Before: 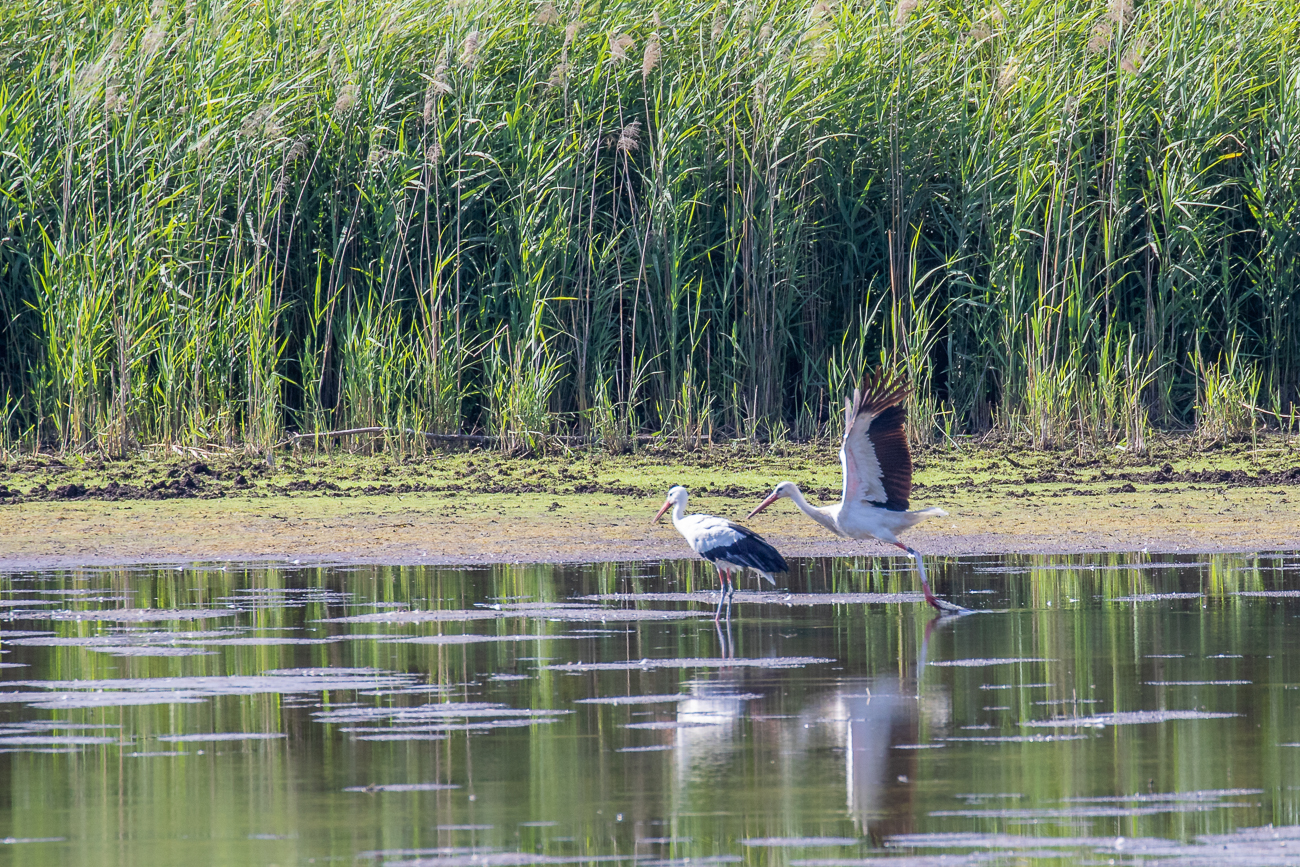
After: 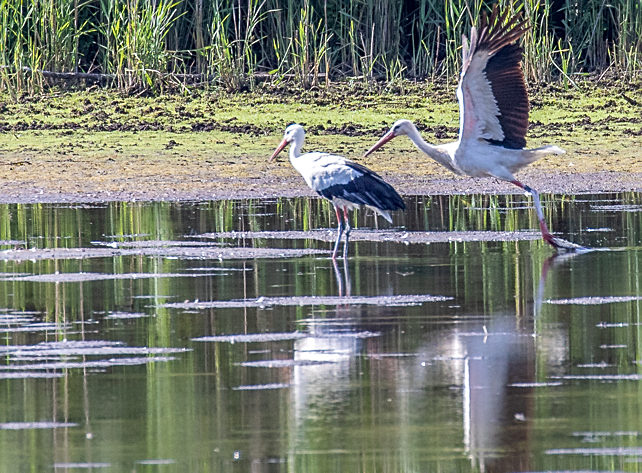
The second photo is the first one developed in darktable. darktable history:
sharpen: on, module defaults
local contrast: on, module defaults
crop: left 29.523%, top 41.861%, right 21.092%, bottom 3.505%
exposure: compensate exposure bias true, compensate highlight preservation false
